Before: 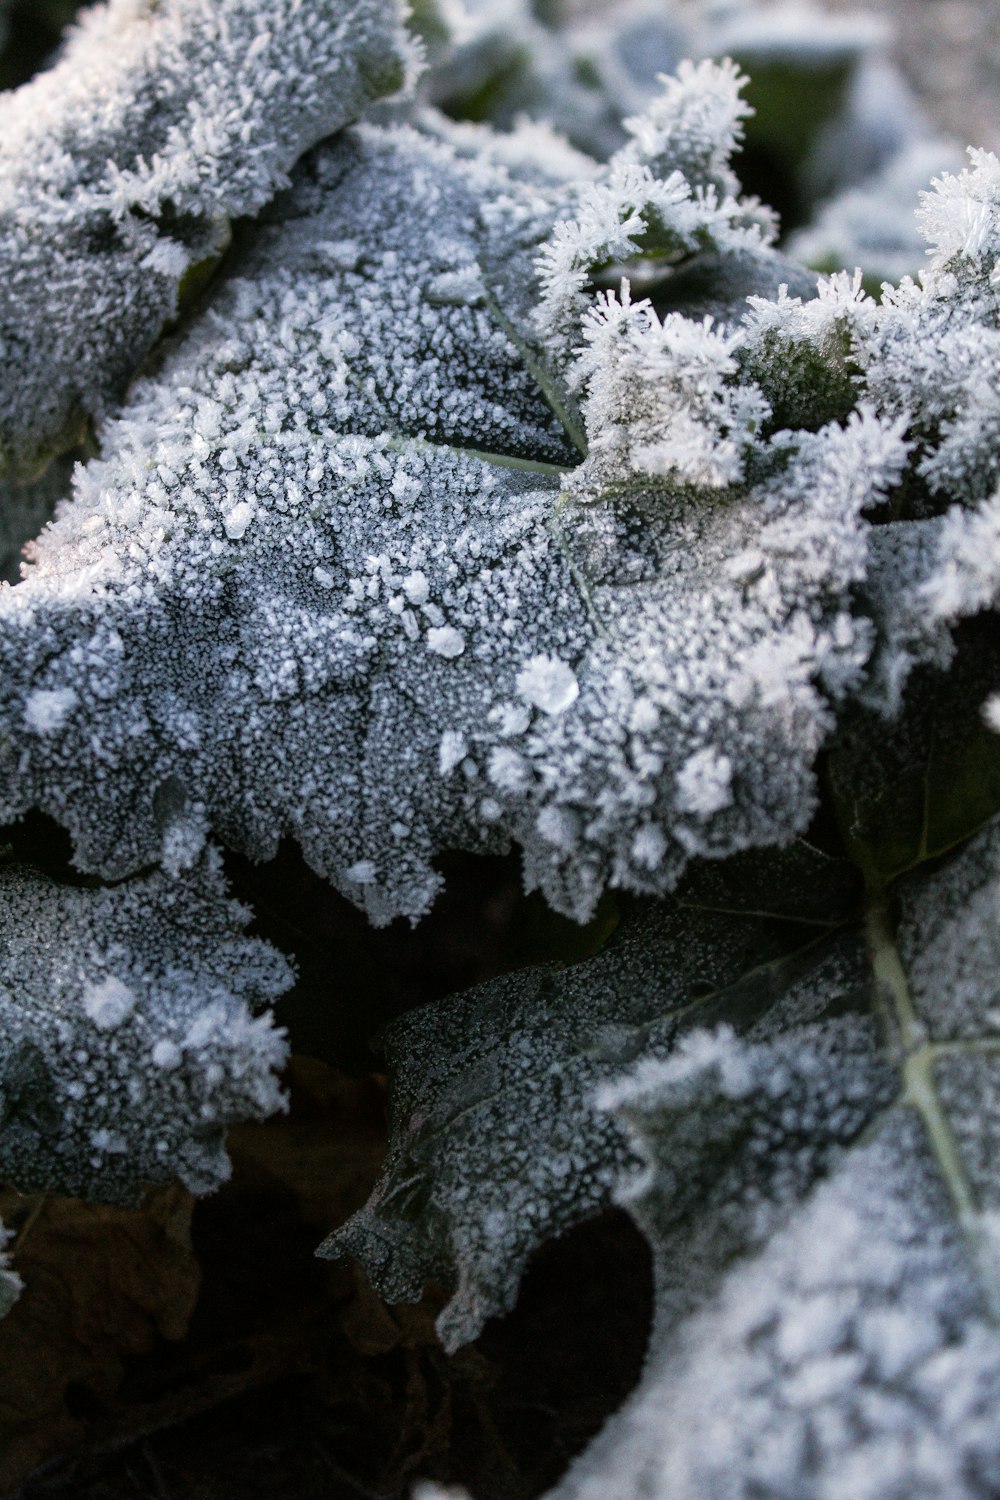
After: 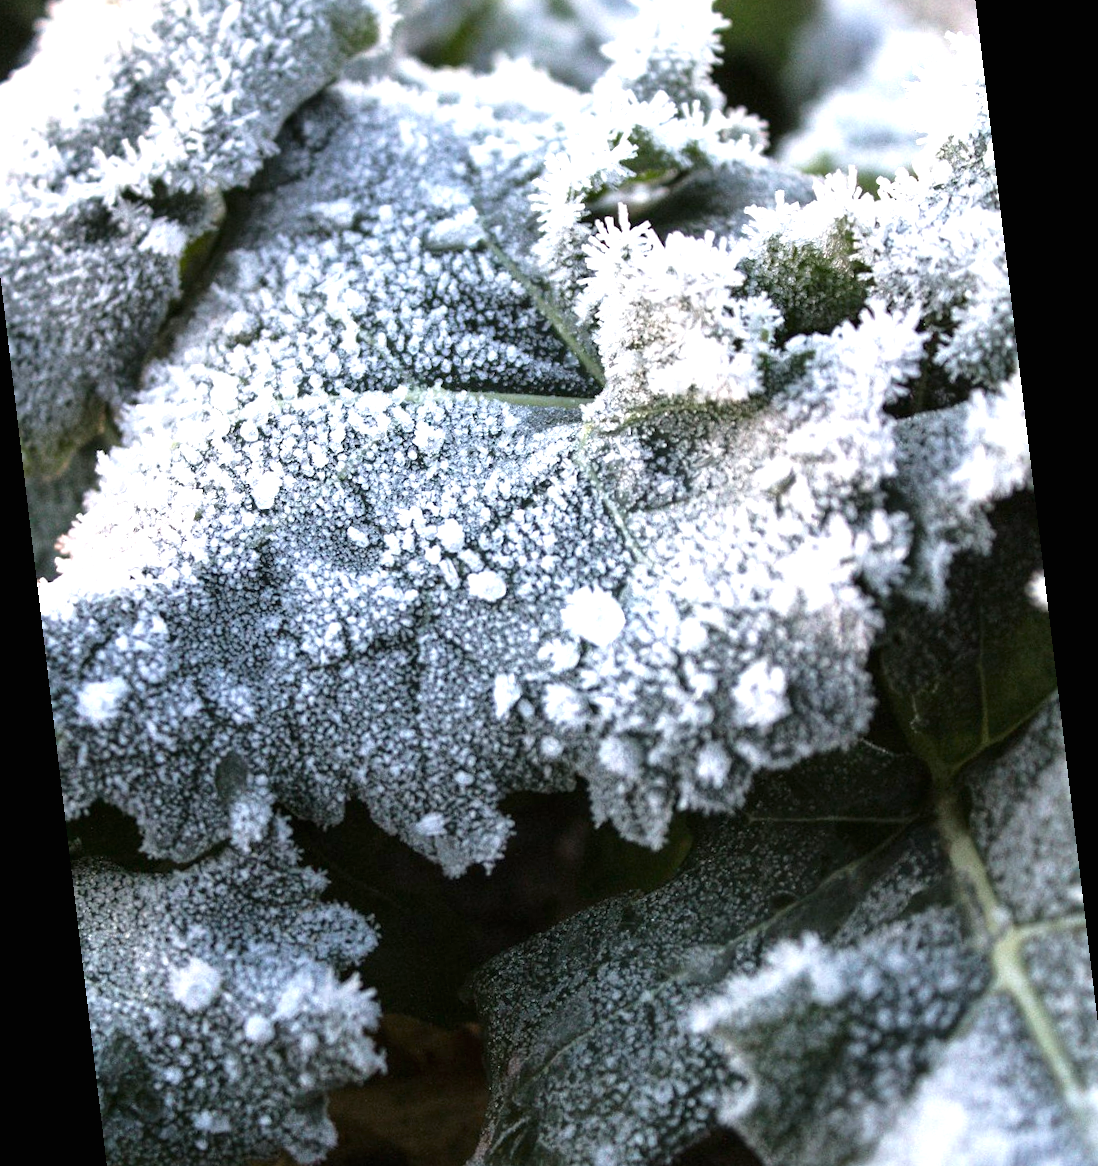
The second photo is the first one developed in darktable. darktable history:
crop: left 2.737%, top 7.287%, right 3.421%, bottom 20.179%
exposure: black level correction 0, exposure 1.1 EV, compensate exposure bias true, compensate highlight preservation false
rotate and perspective: rotation -6.83°, automatic cropping off
